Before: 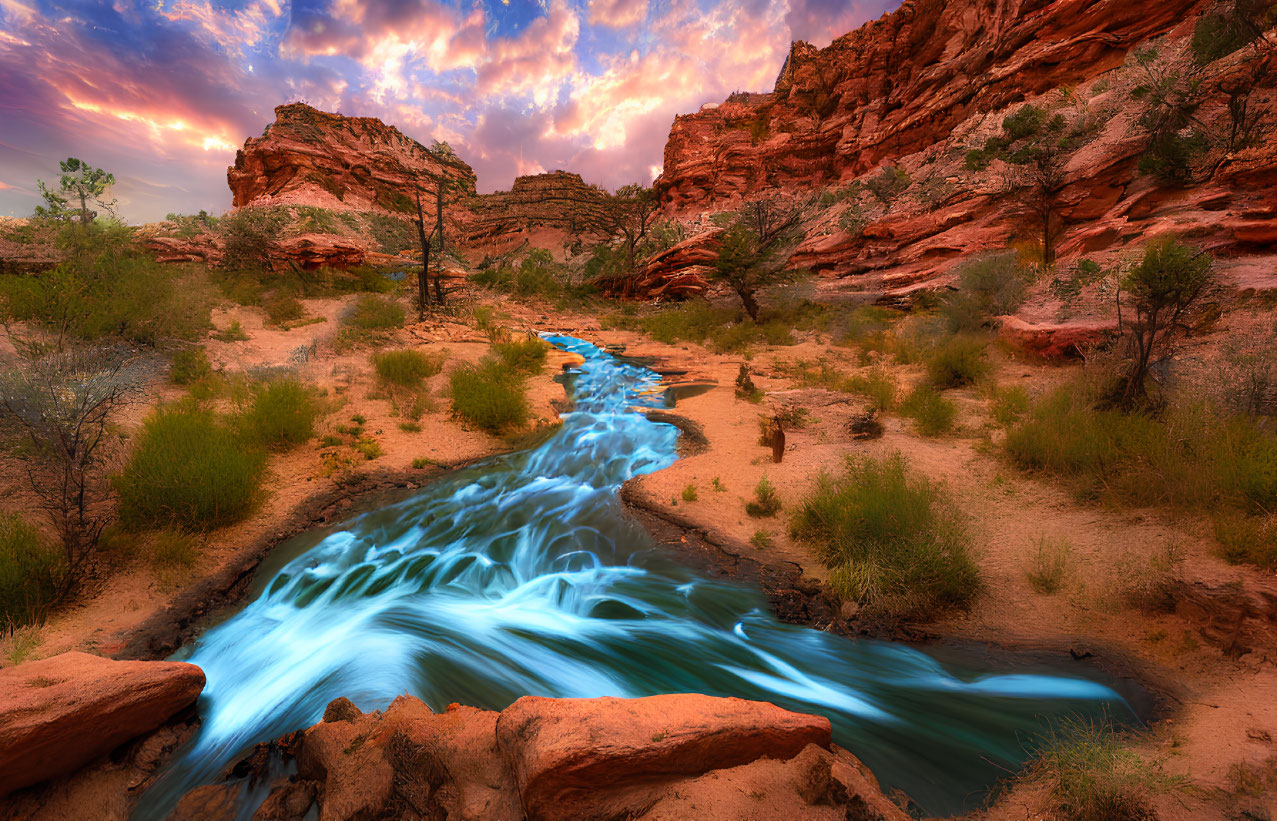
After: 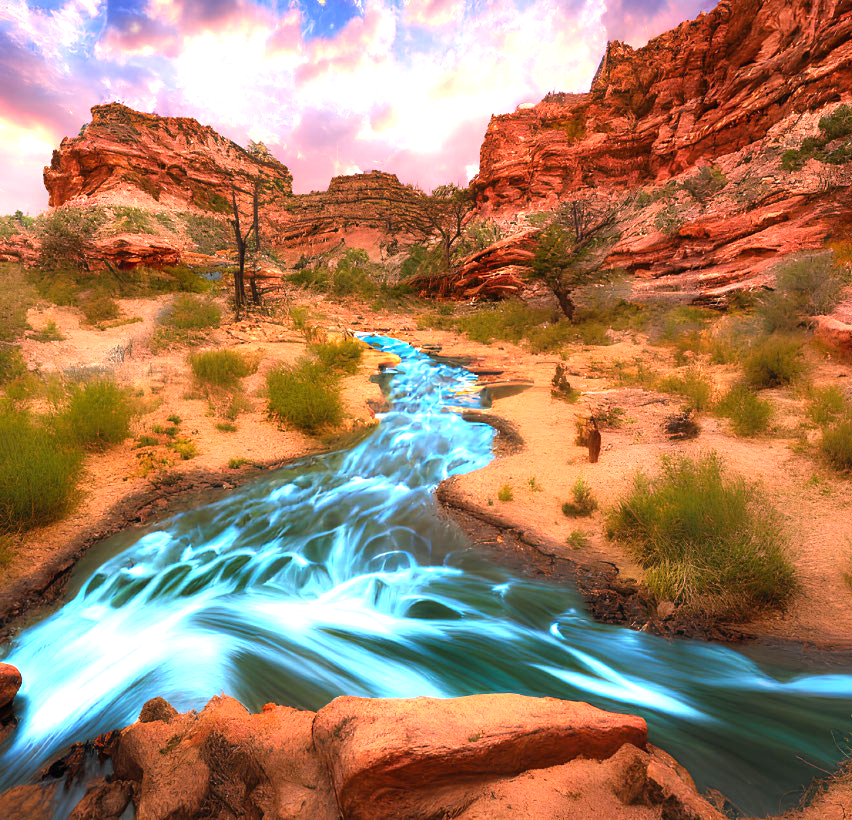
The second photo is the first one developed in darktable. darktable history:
crop and rotate: left 14.457%, right 18.784%
exposure: black level correction 0, exposure 1.099 EV, compensate highlight preservation false
